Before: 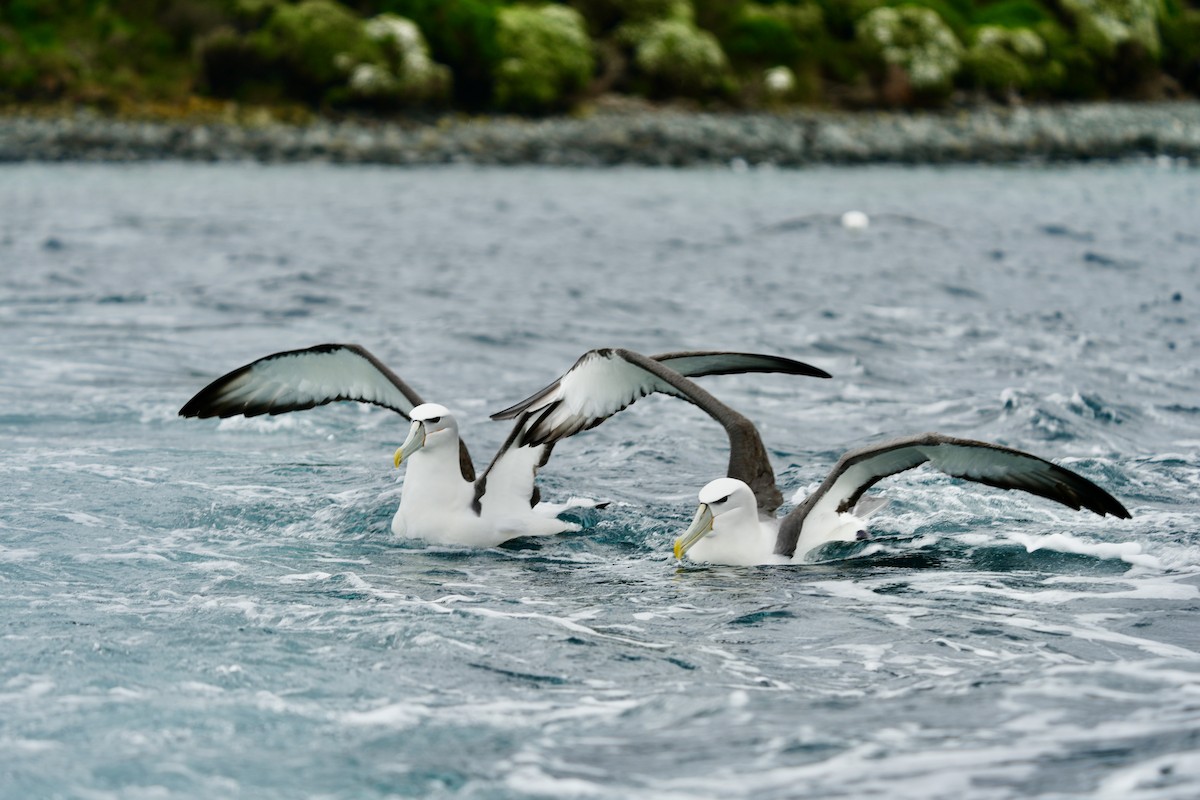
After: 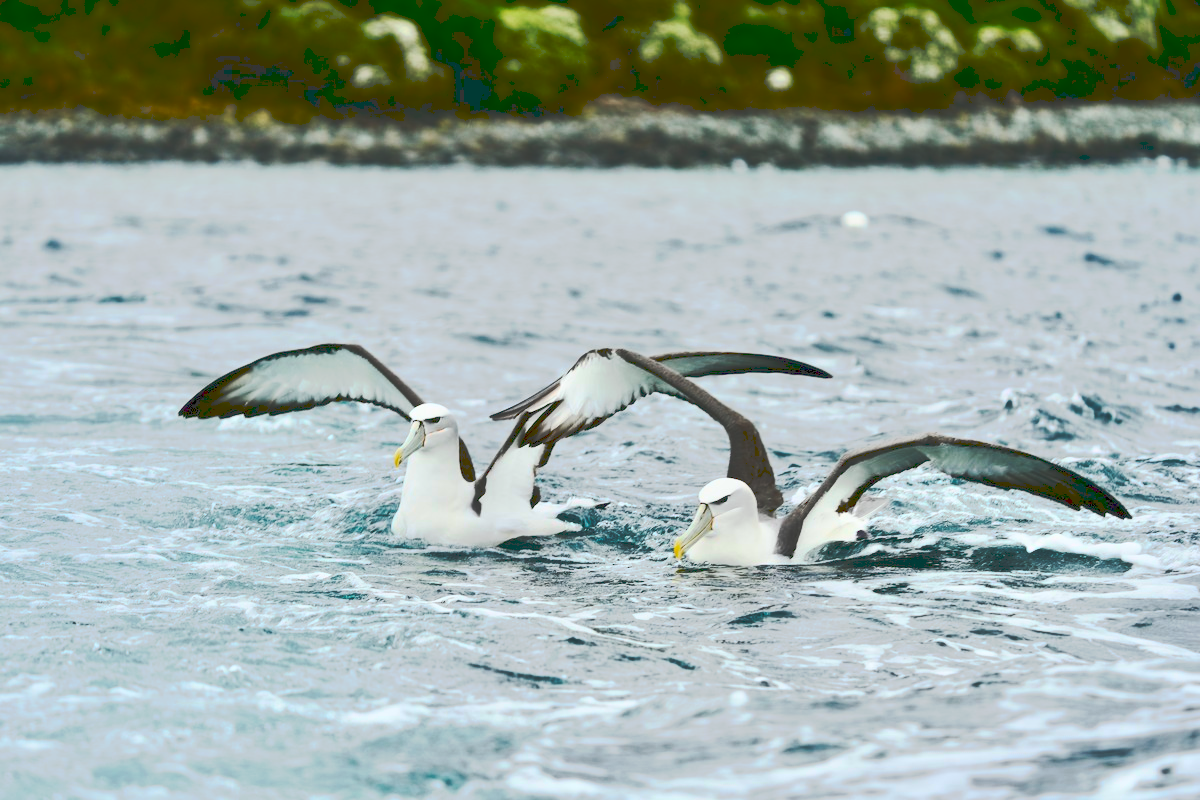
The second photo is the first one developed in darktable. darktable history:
rotate and perspective: automatic cropping off
tone curve: curves: ch0 [(0, 0) (0.003, 0.217) (0.011, 0.217) (0.025, 0.229) (0.044, 0.243) (0.069, 0.253) (0.1, 0.265) (0.136, 0.281) (0.177, 0.305) (0.224, 0.331) (0.277, 0.369) (0.335, 0.415) (0.399, 0.472) (0.468, 0.543) (0.543, 0.609) (0.623, 0.676) (0.709, 0.734) (0.801, 0.798) (0.898, 0.849) (1, 1)], preserve colors none
contrast brightness saturation: contrast 0.4, brightness 0.05, saturation 0.25
exposure: compensate highlight preservation false
